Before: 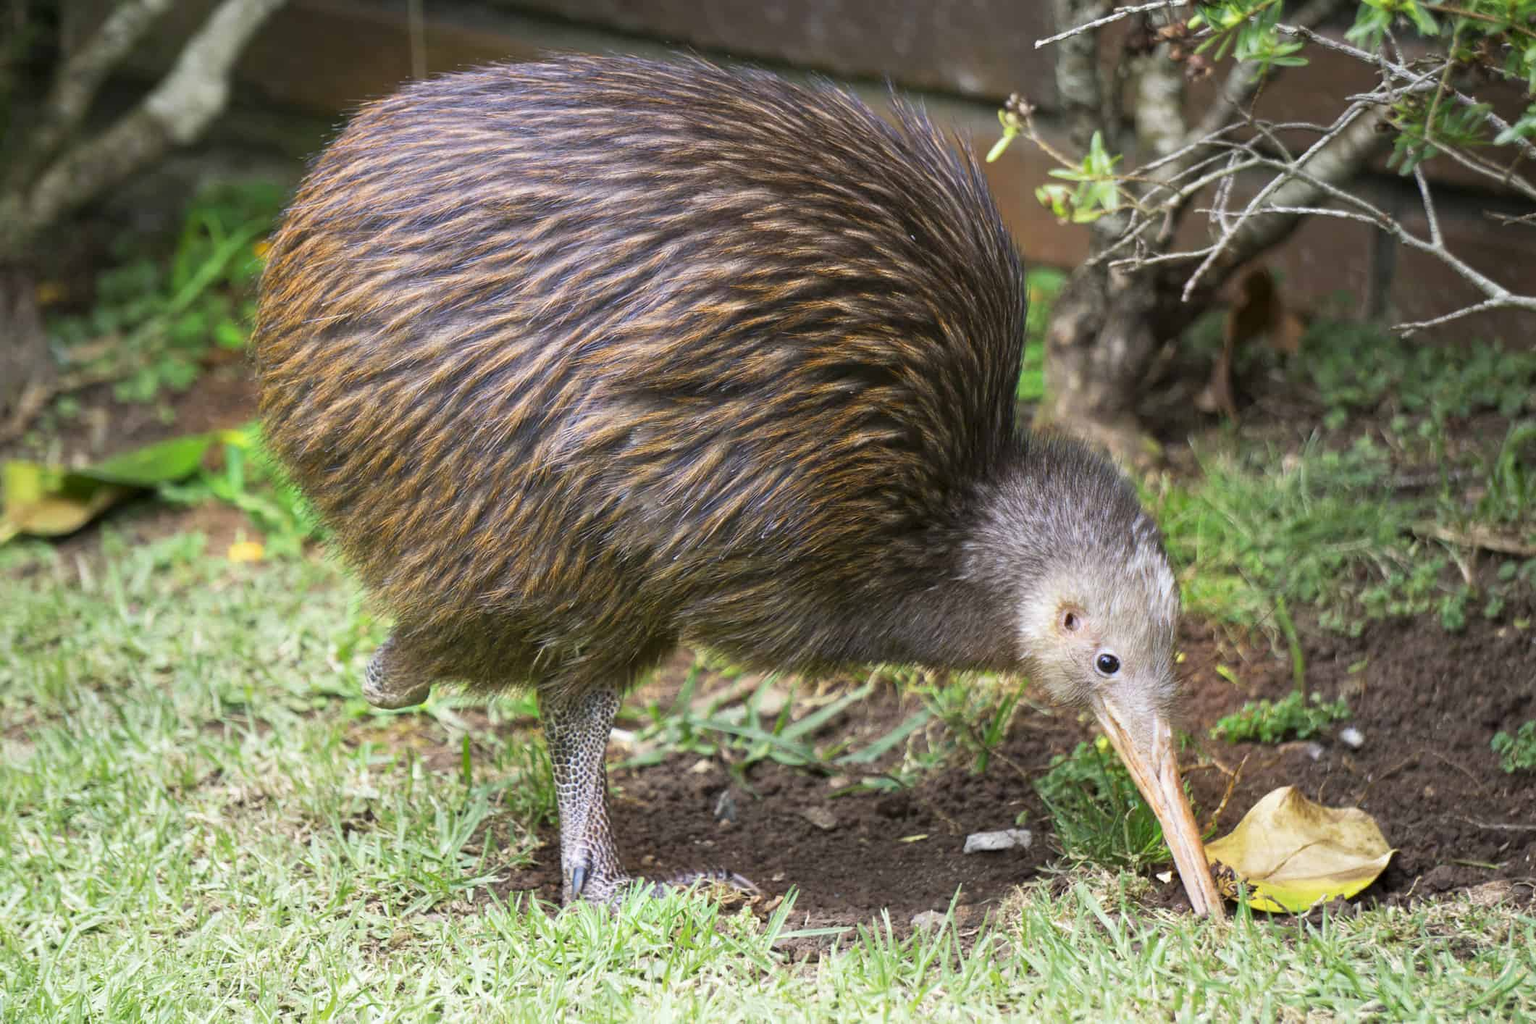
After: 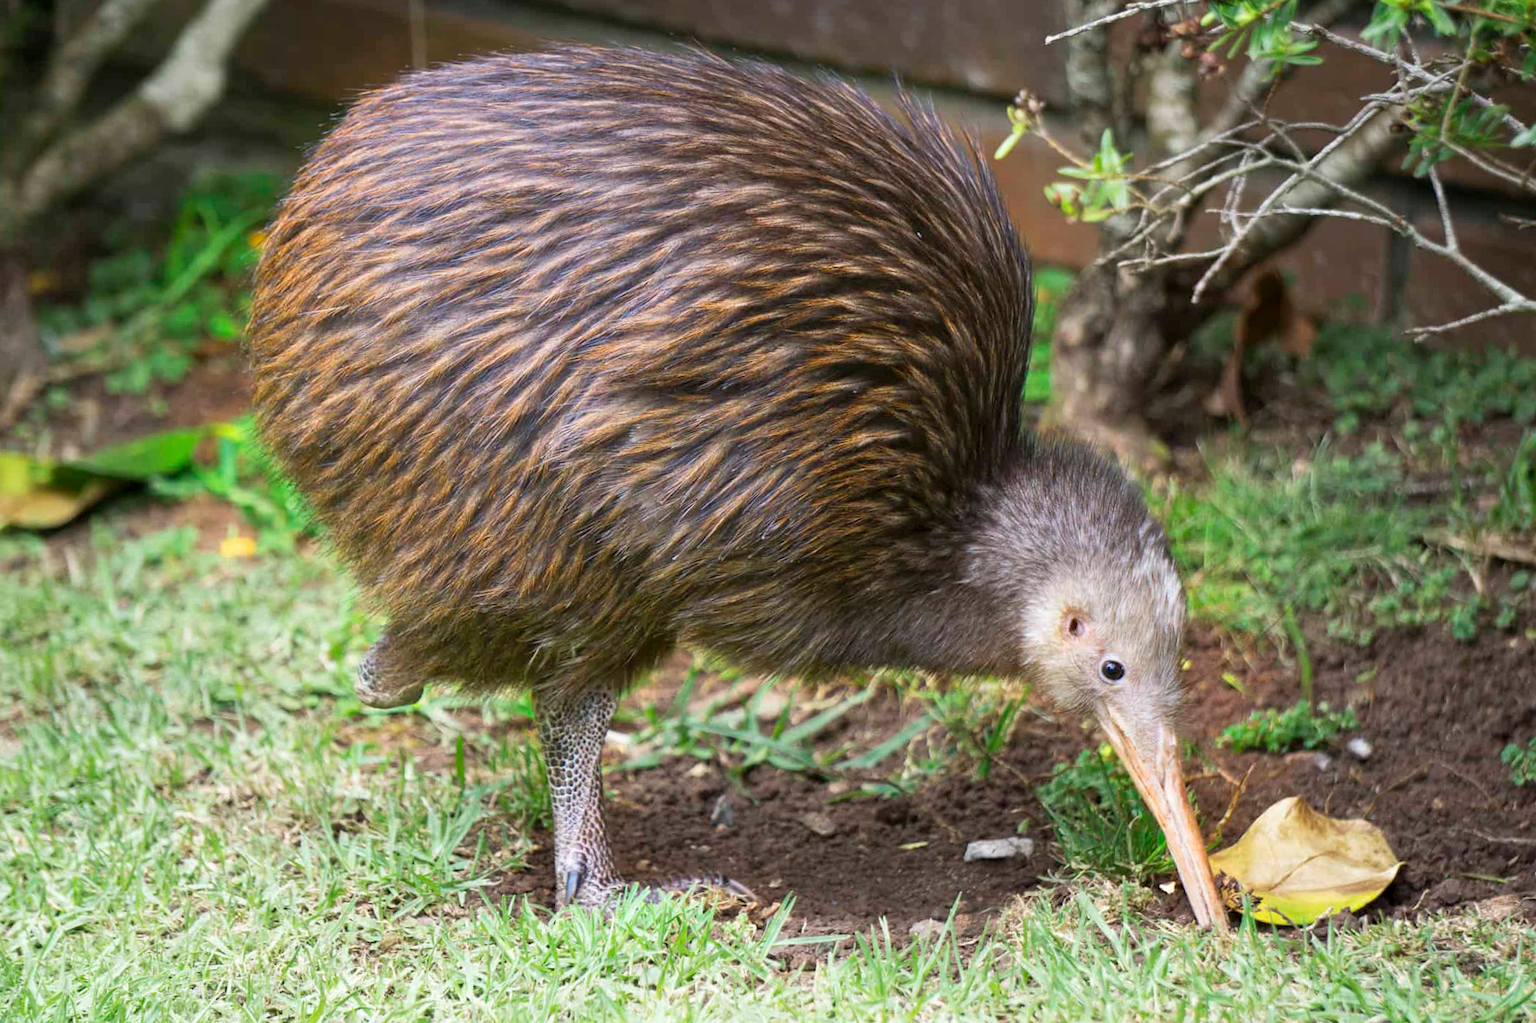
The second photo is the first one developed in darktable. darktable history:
crop and rotate: angle -0.618°
